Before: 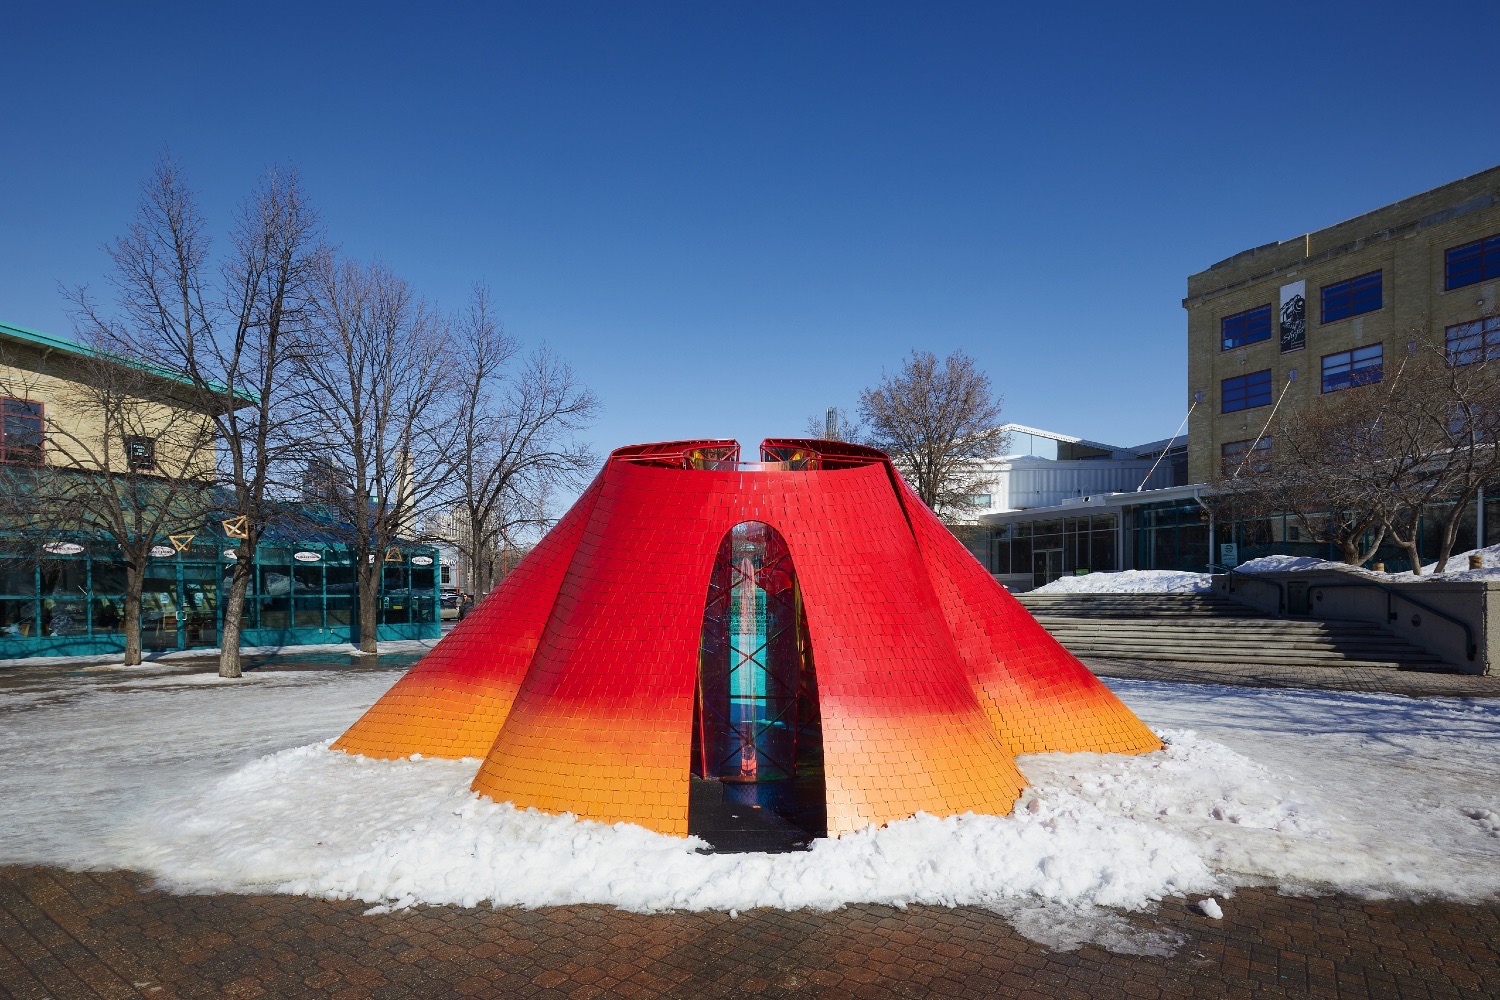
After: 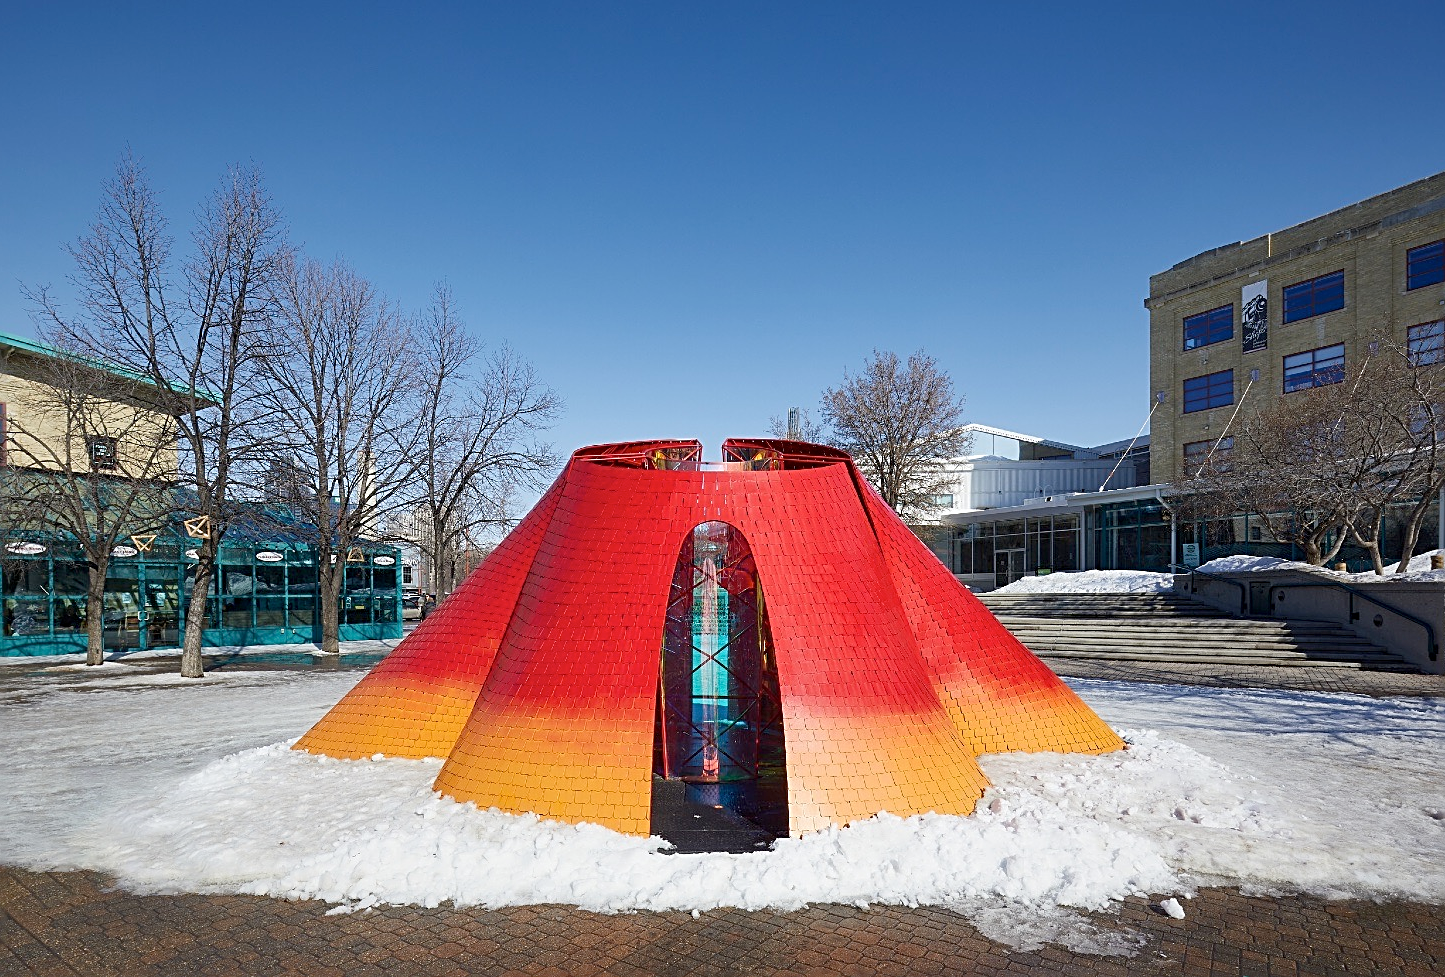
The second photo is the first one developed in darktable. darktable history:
sharpen: radius 2.531, amount 0.628
crop and rotate: left 2.536%, right 1.107%, bottom 2.246%
